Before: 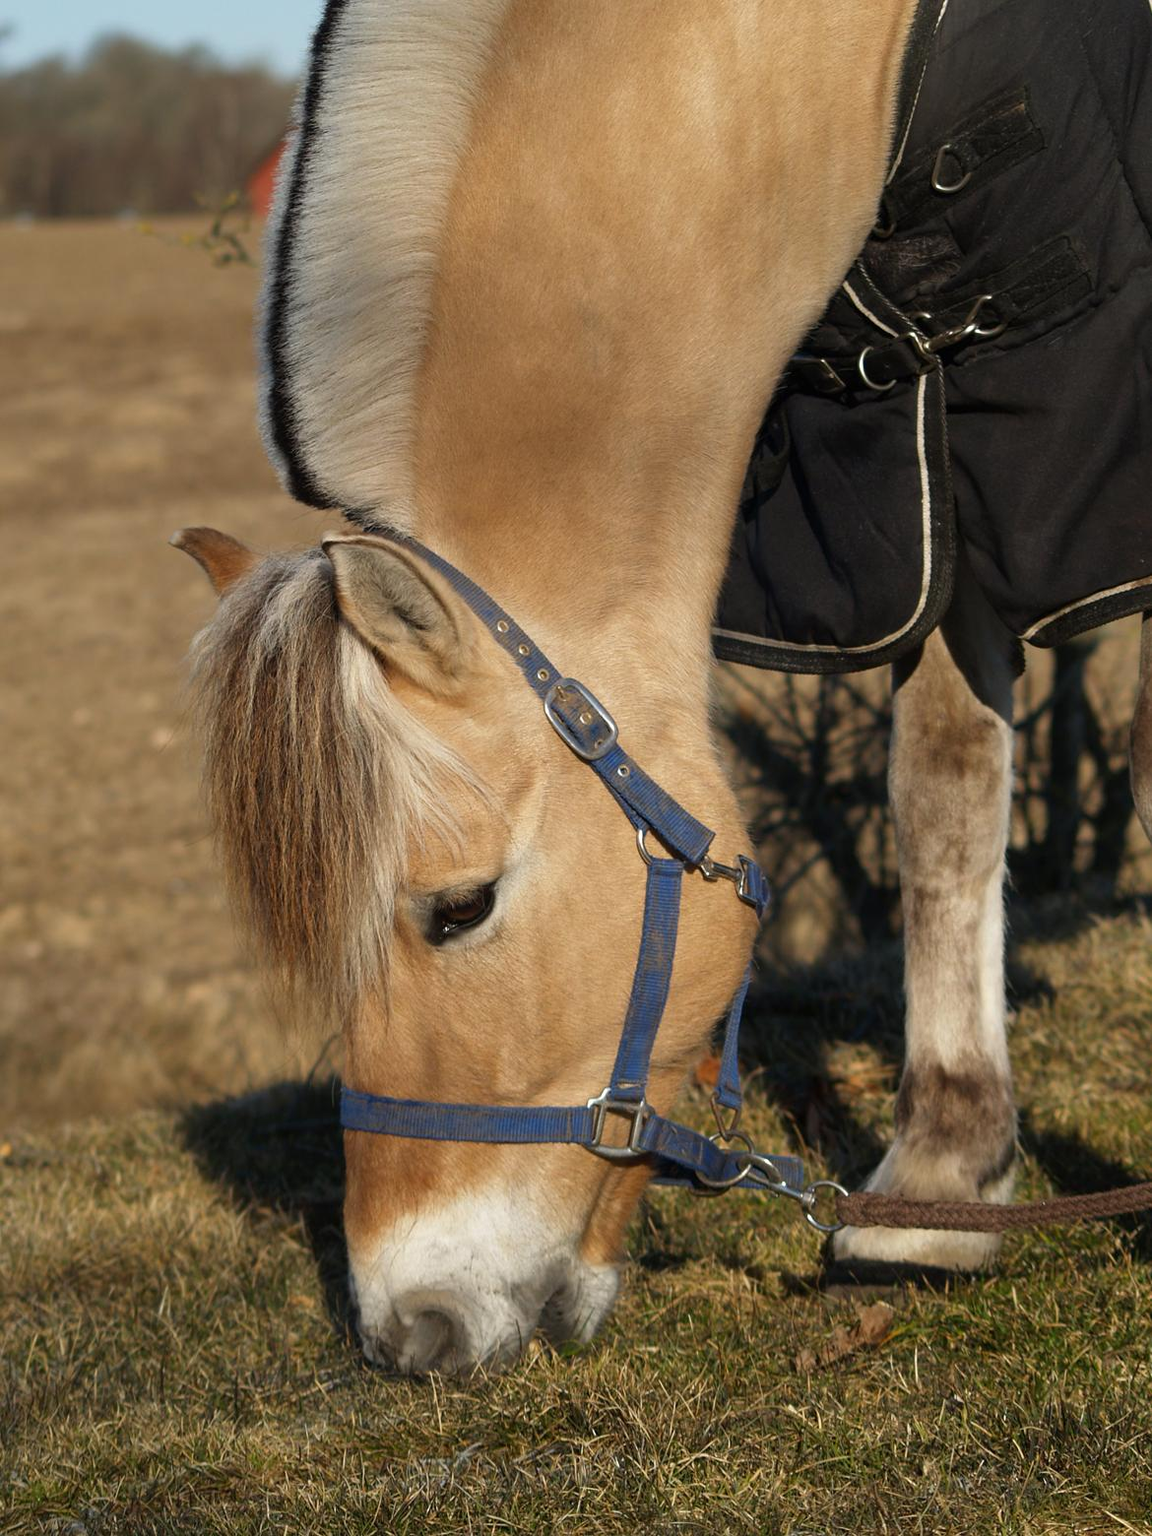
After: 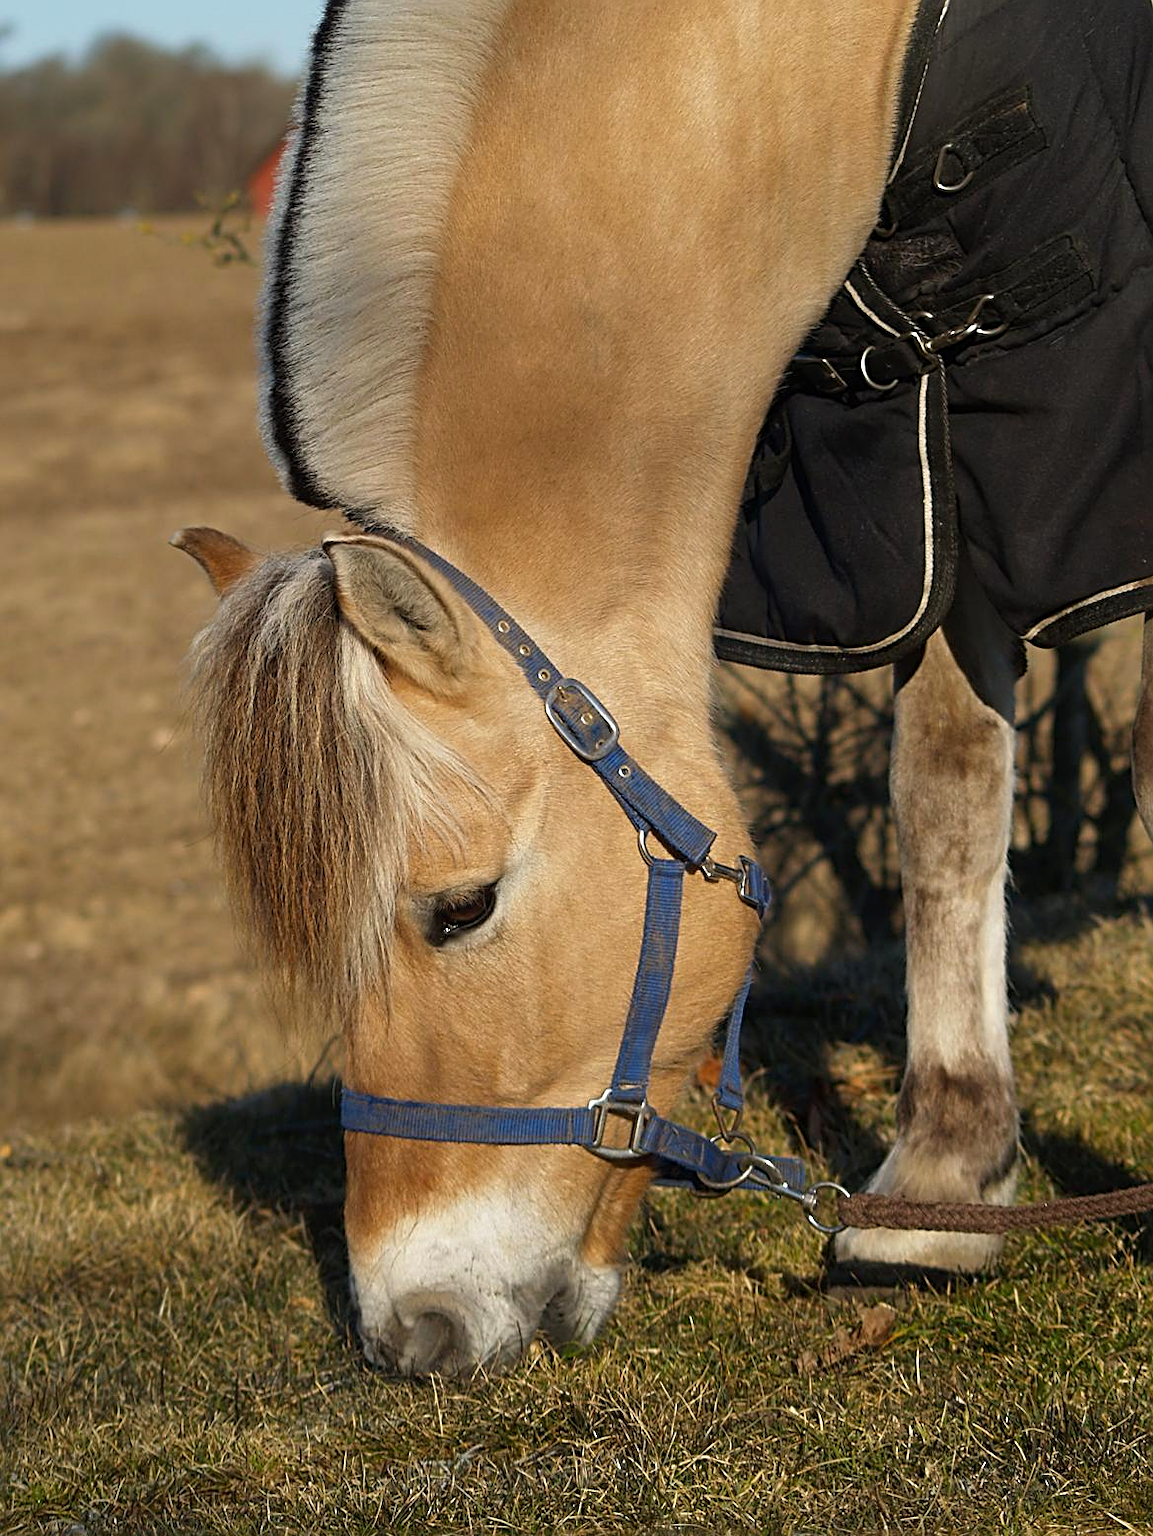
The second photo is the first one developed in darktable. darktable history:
color correction: highlights b* 0.032
color balance rgb: perceptual saturation grading › global saturation 0.704%, global vibrance 20%
crop: top 0.078%, bottom 0.1%
sharpen: radius 2.531, amount 0.623
